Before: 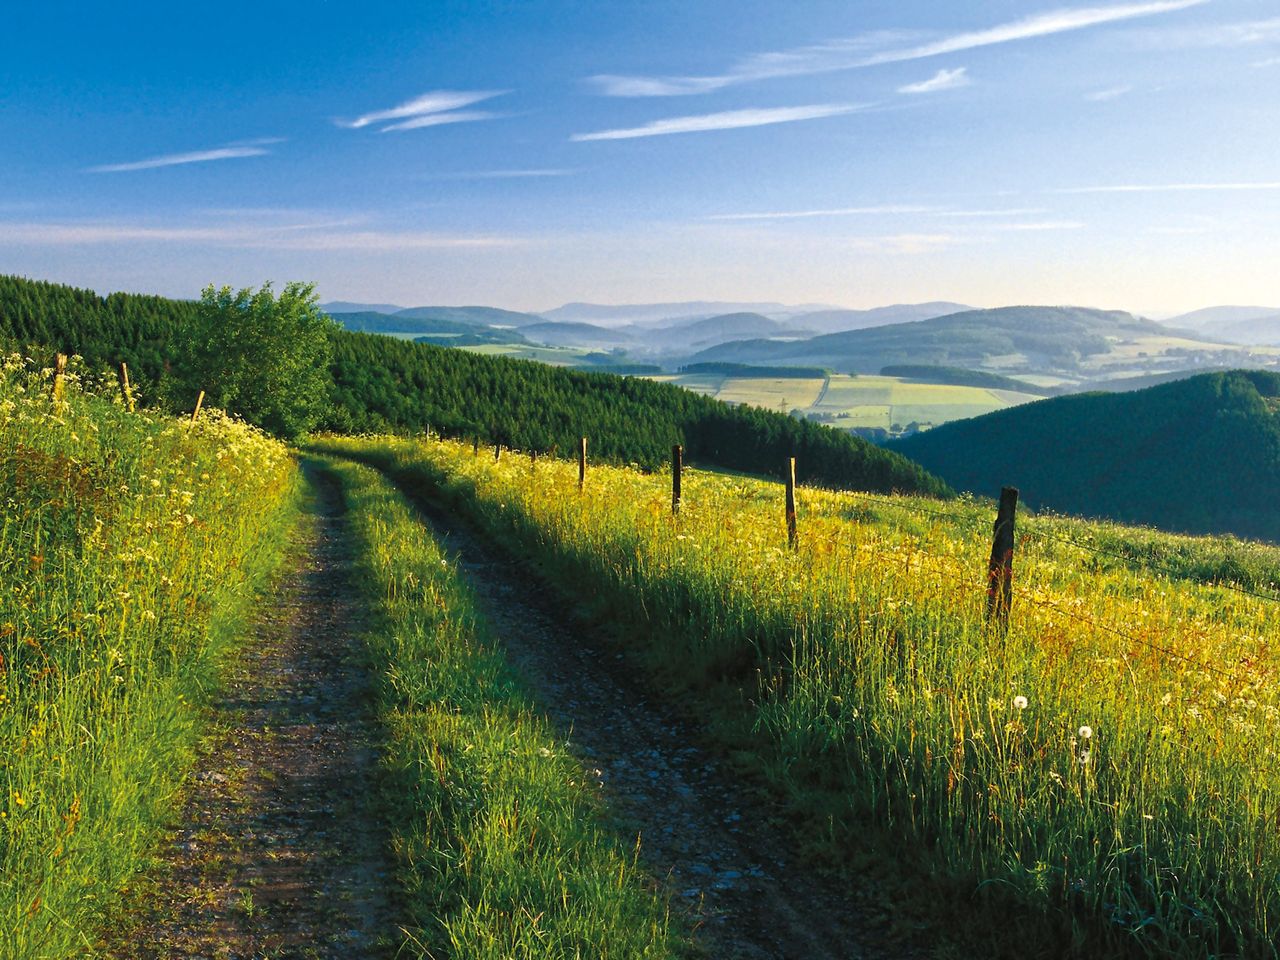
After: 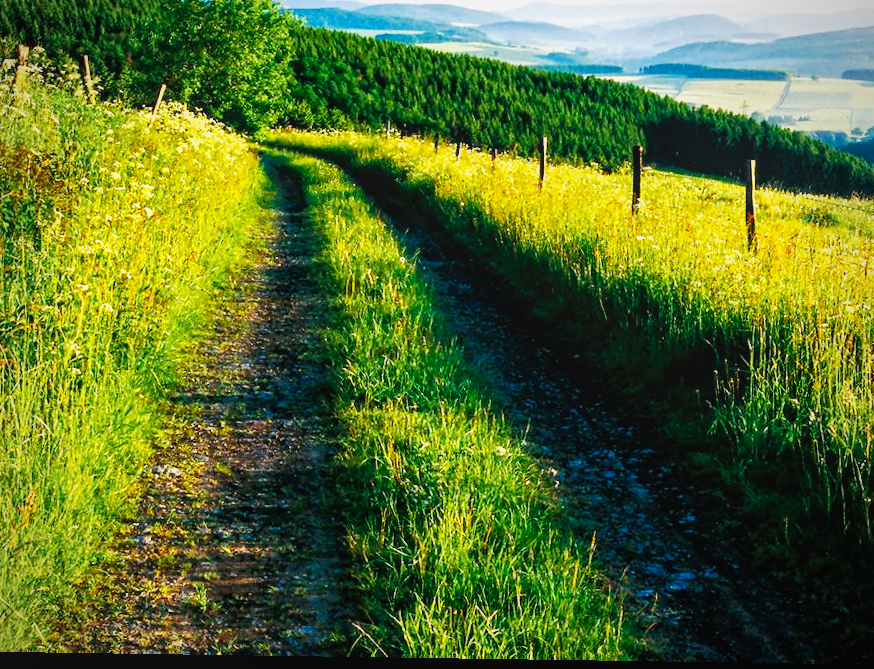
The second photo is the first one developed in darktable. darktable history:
exposure: black level correction 0.009, exposure 0.017 EV, compensate exposure bias true, compensate highlight preservation false
crop and rotate: angle -0.83°, left 3.64%, top 31.614%, right 28.777%
base curve: curves: ch0 [(0, 0) (0.007, 0.004) (0.027, 0.03) (0.046, 0.07) (0.207, 0.54) (0.442, 0.872) (0.673, 0.972) (1, 1)], preserve colors none
vignetting: fall-off radius 62.99%, brightness -0.577, saturation -0.249
local contrast: detail 109%
